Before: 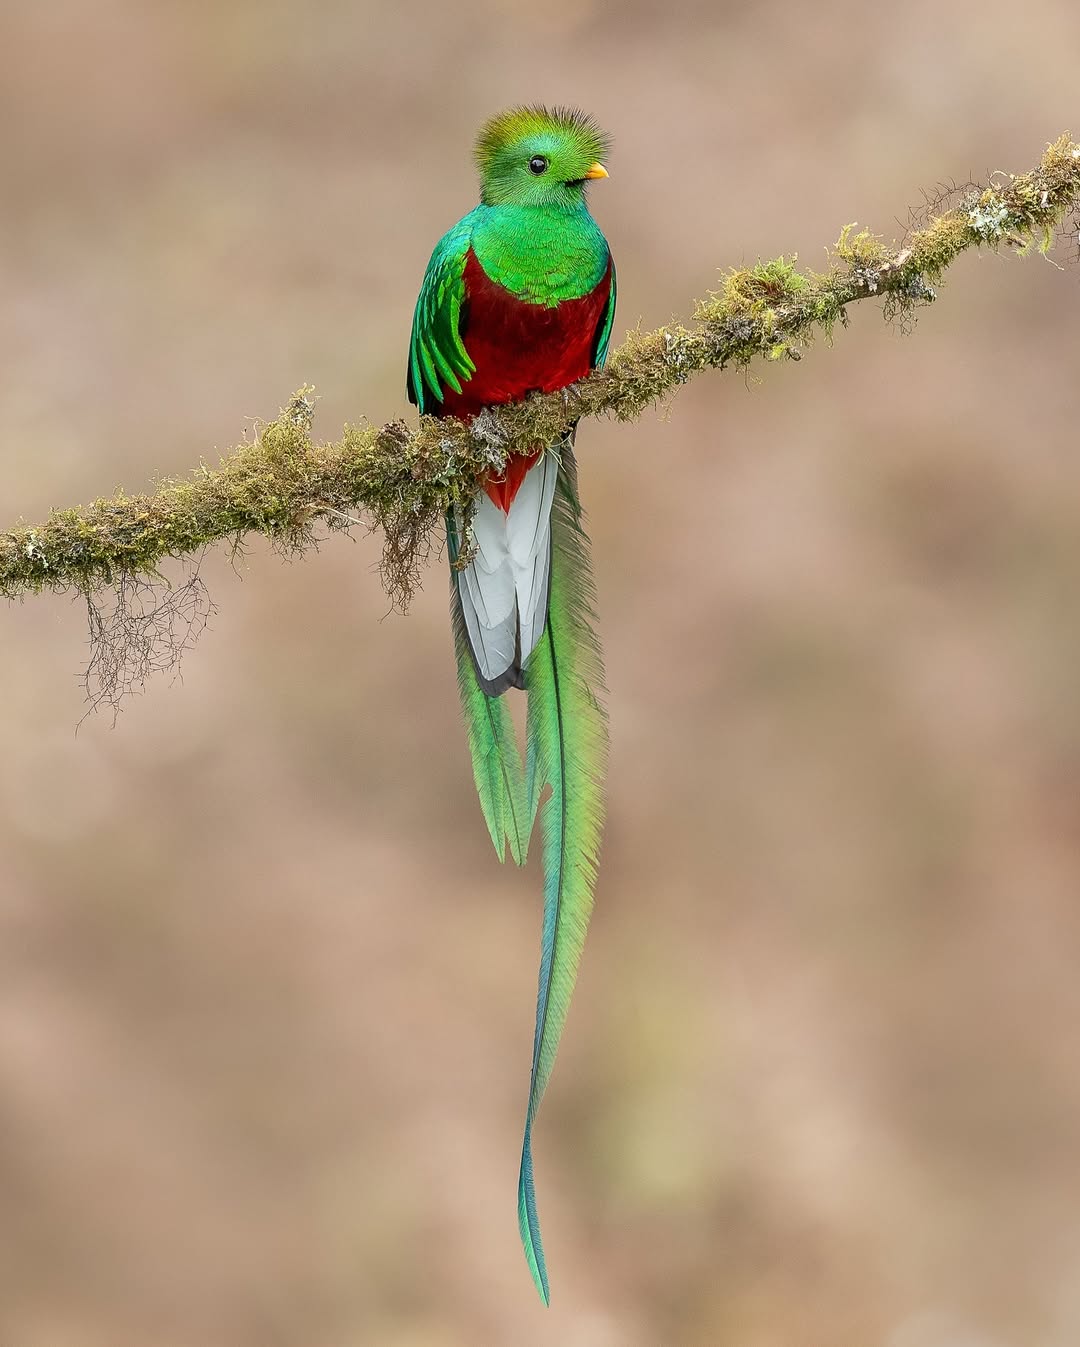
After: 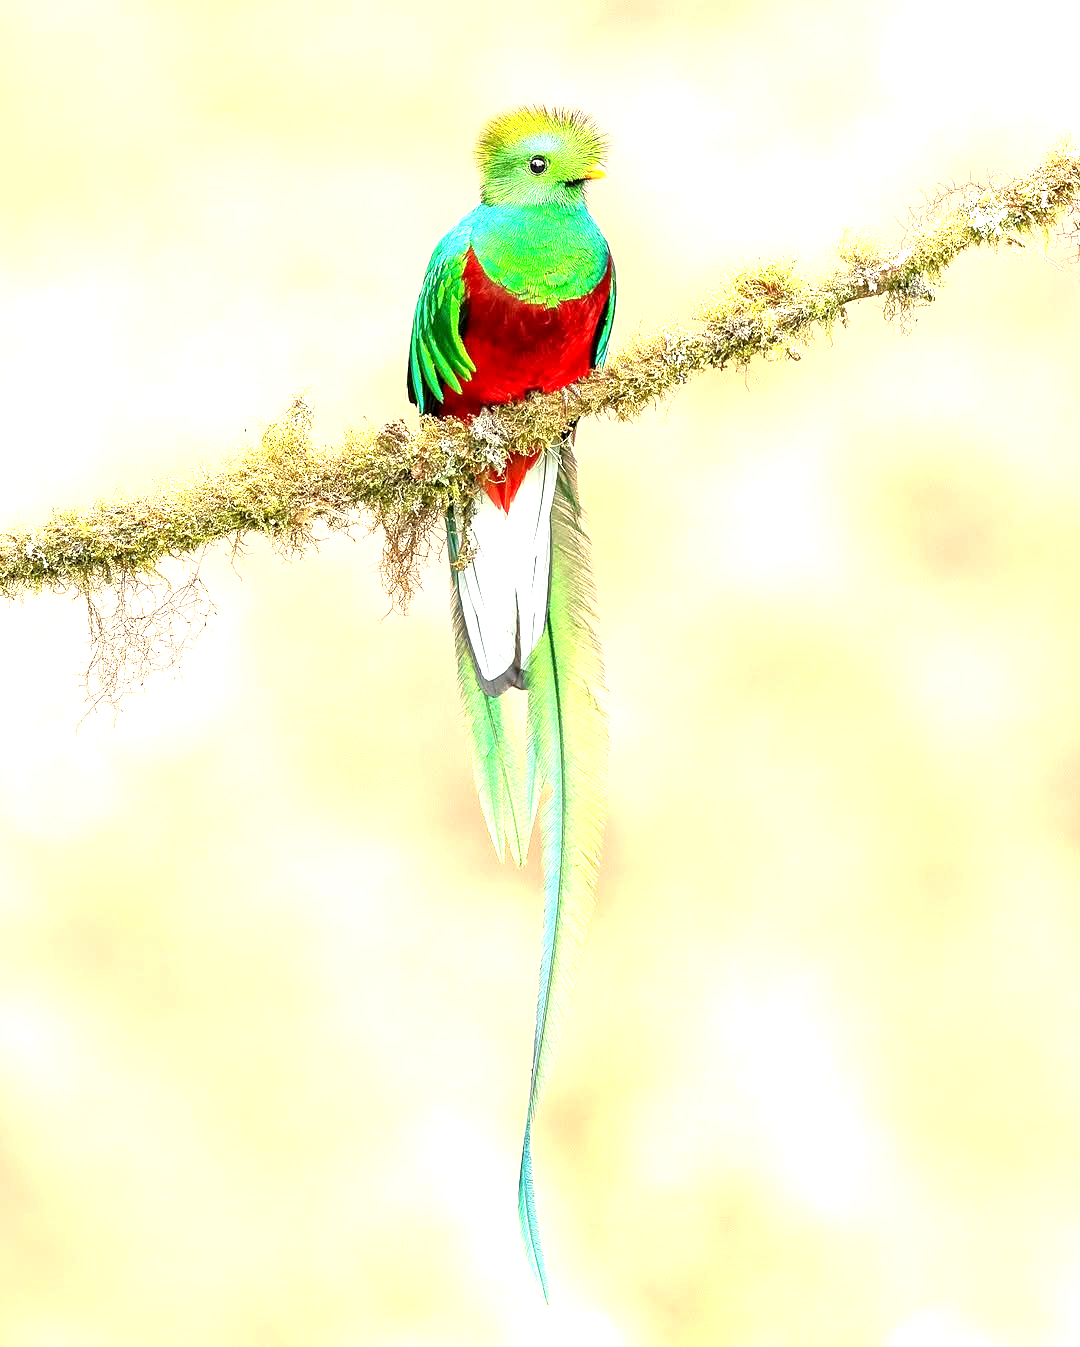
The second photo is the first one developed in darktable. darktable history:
exposure: black level correction 0.001, exposure 2 EV, compensate highlight preservation false
white balance: red 1.029, blue 0.92
